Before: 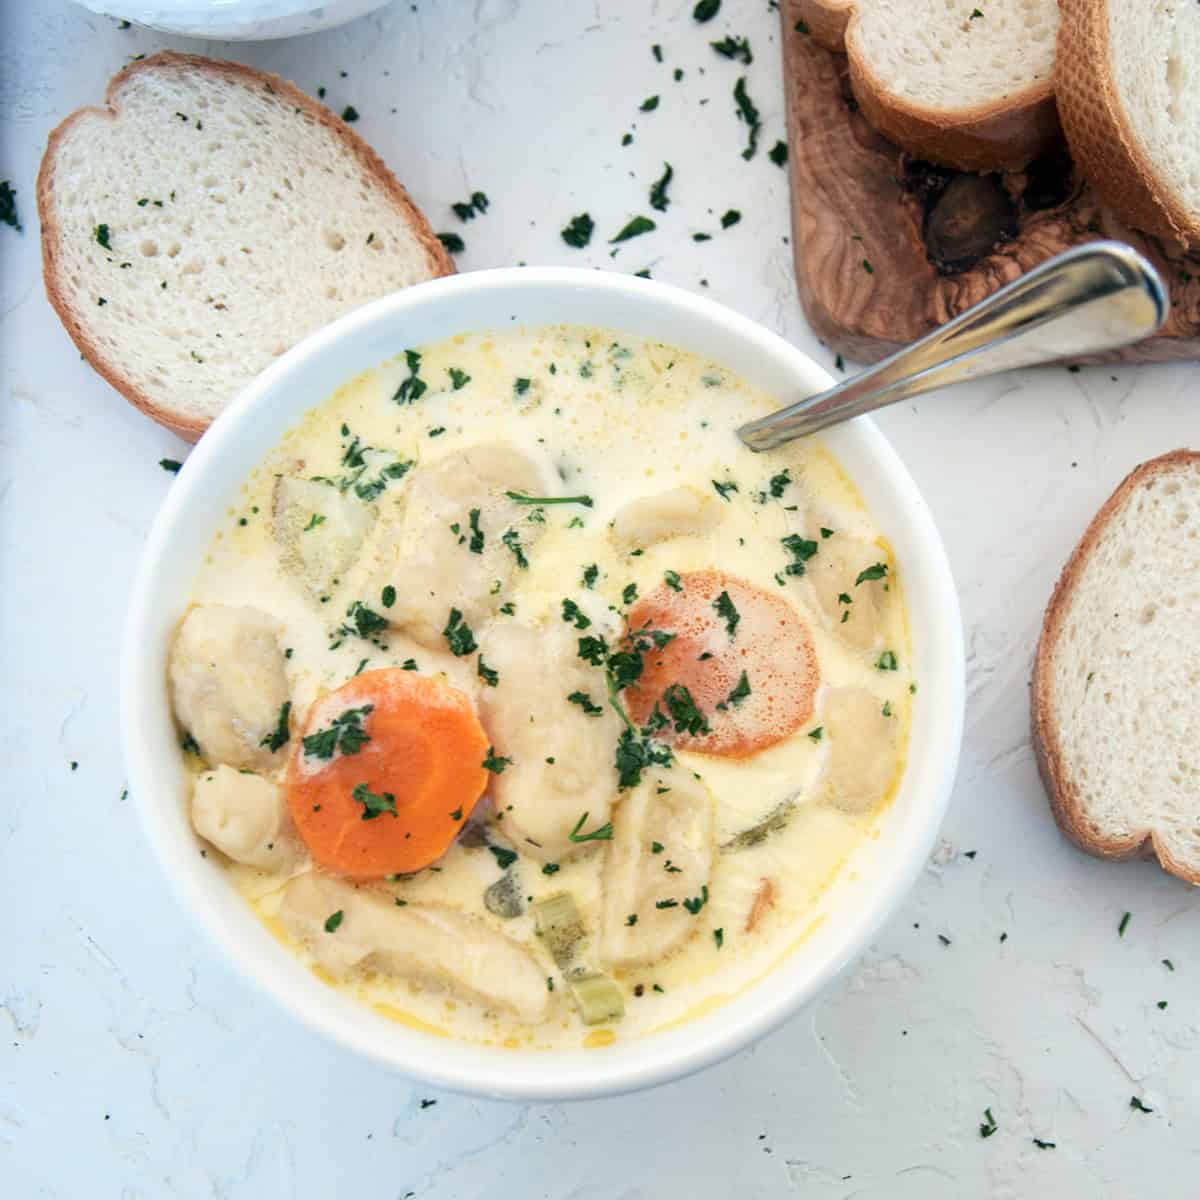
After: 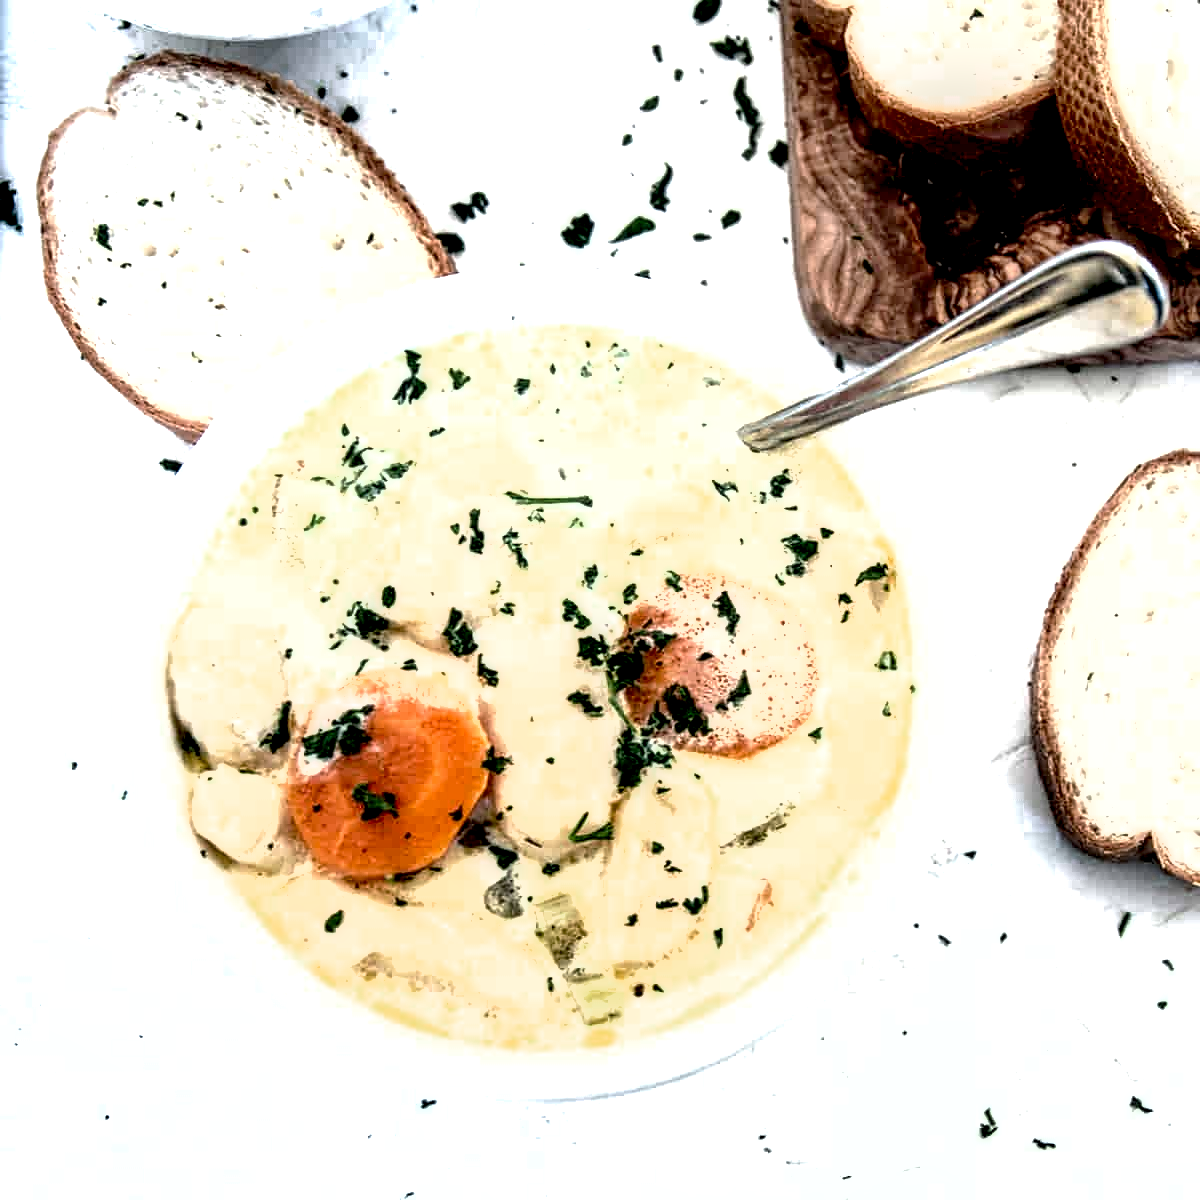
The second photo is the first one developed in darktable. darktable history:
shadows and highlights: radius 127.74, shadows 30.32, highlights -30.73, low approximation 0.01, soften with gaussian
tone equalizer: -8 EV -0.439 EV, -7 EV -0.362 EV, -6 EV -0.328 EV, -5 EV -0.206 EV, -3 EV 0.252 EV, -2 EV 0.359 EV, -1 EV 0.394 EV, +0 EV 0.39 EV
color zones: curves: ch0 [(0.203, 0.433) (0.607, 0.517) (0.697, 0.696) (0.705, 0.897)]
local contrast: shadows 167%, detail 225%
base curve: curves: ch0 [(0, 0.024) (0.055, 0.065) (0.121, 0.166) (0.236, 0.319) (0.693, 0.726) (1, 1)], preserve colors none
haze removal: strength -0.096, compatibility mode true, adaptive false
sharpen: amount 0.216
exposure: exposure 0.605 EV, compensate highlight preservation false
